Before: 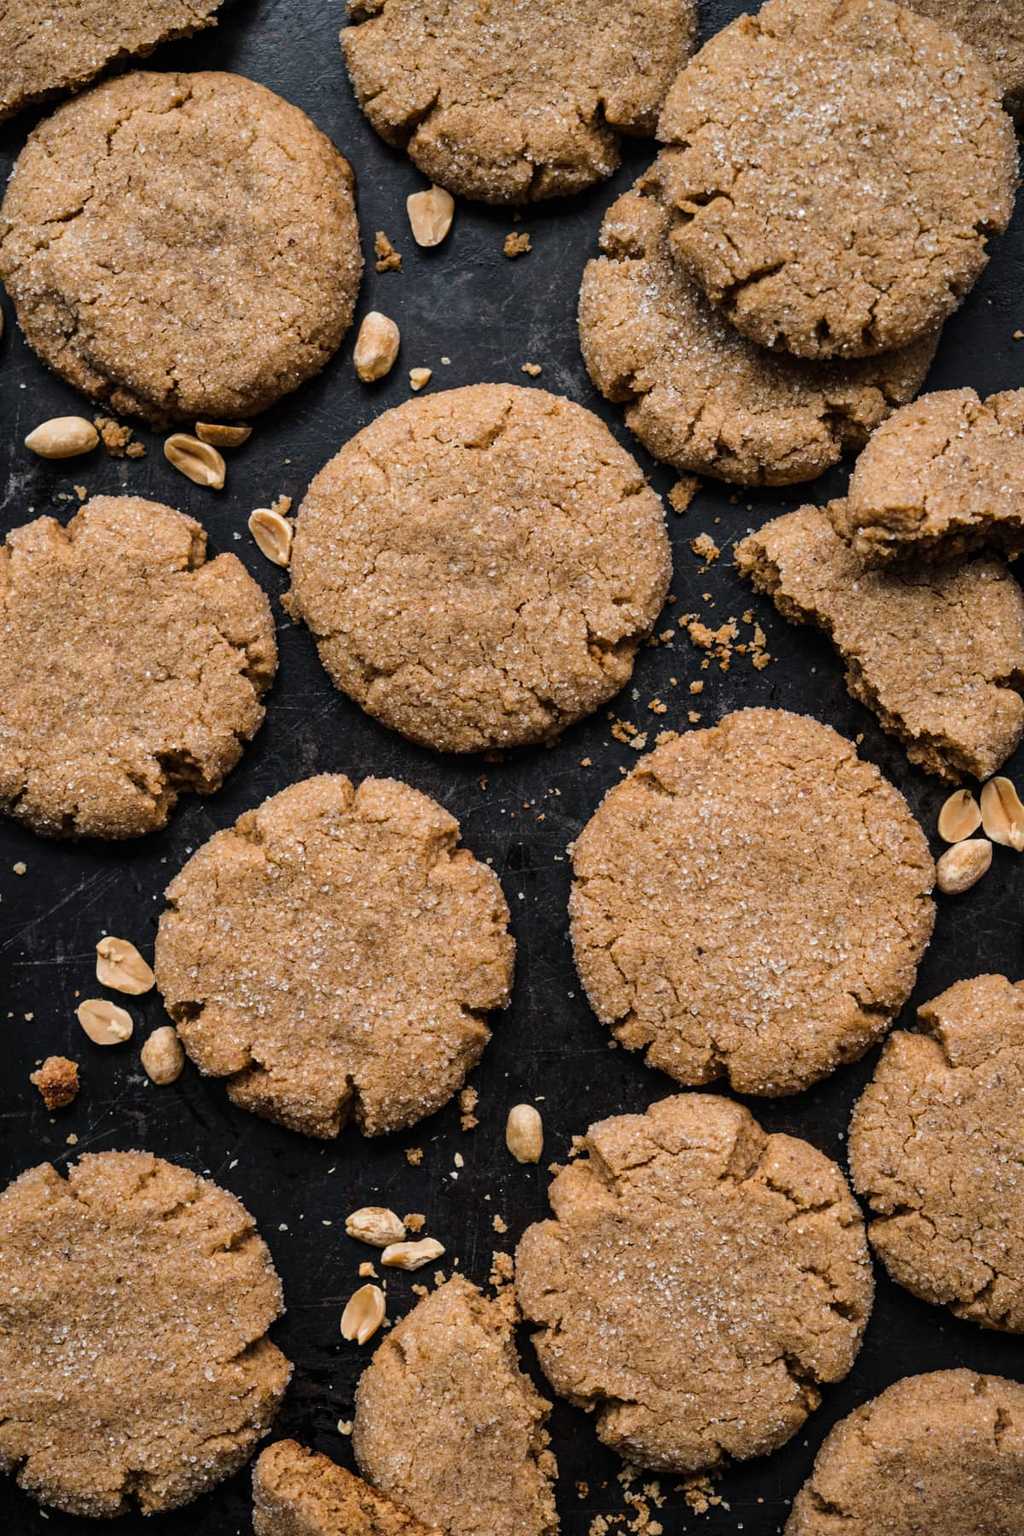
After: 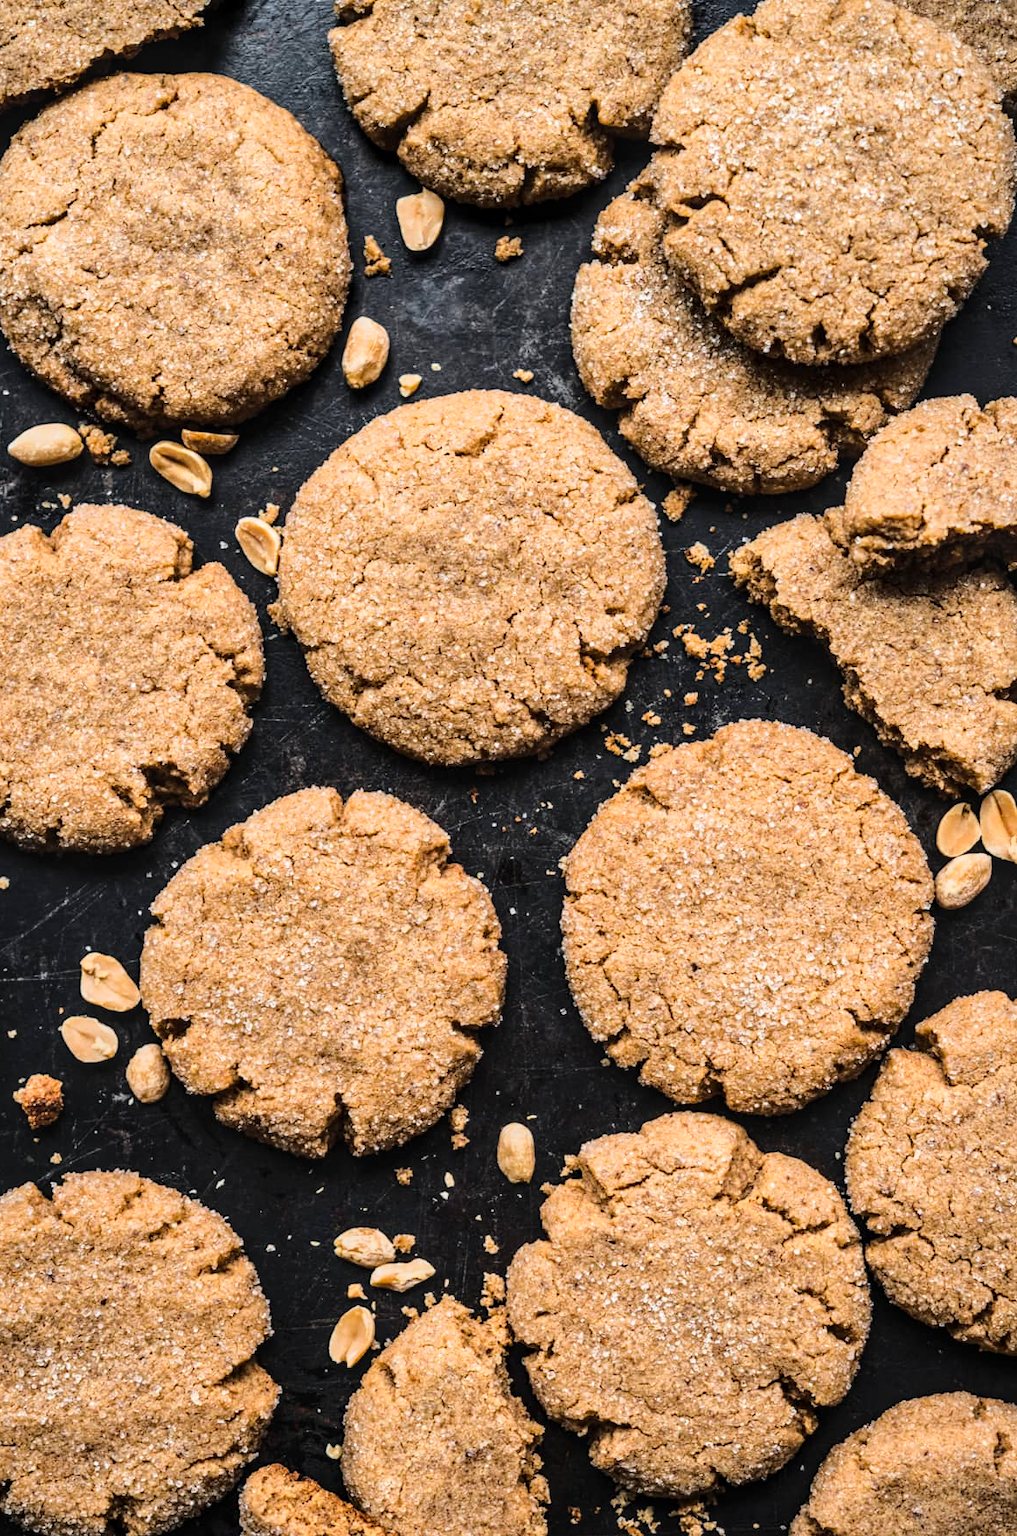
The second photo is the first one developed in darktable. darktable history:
crop and rotate: left 1.747%, right 0.551%, bottom 1.64%
base curve: curves: ch0 [(0, 0) (0.028, 0.03) (0.121, 0.232) (0.46, 0.748) (0.859, 0.968) (1, 1)]
local contrast: on, module defaults
